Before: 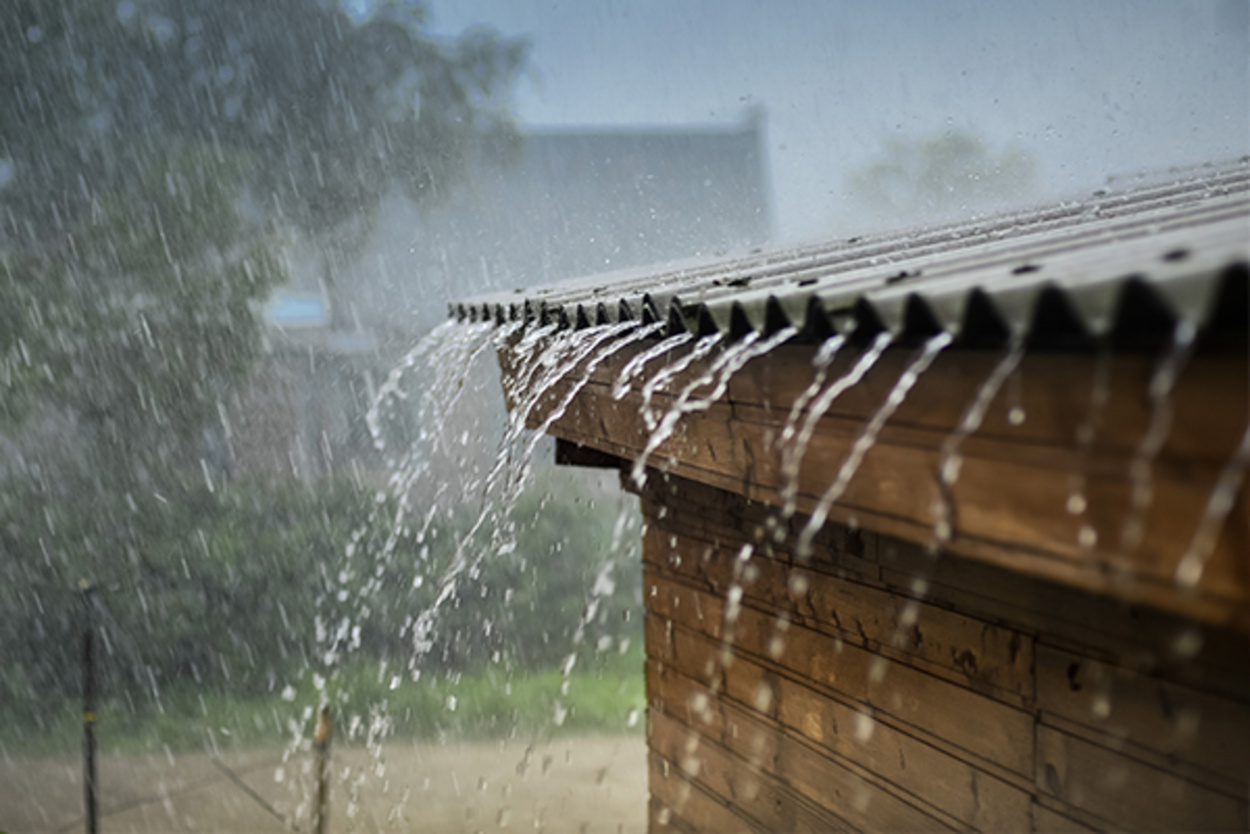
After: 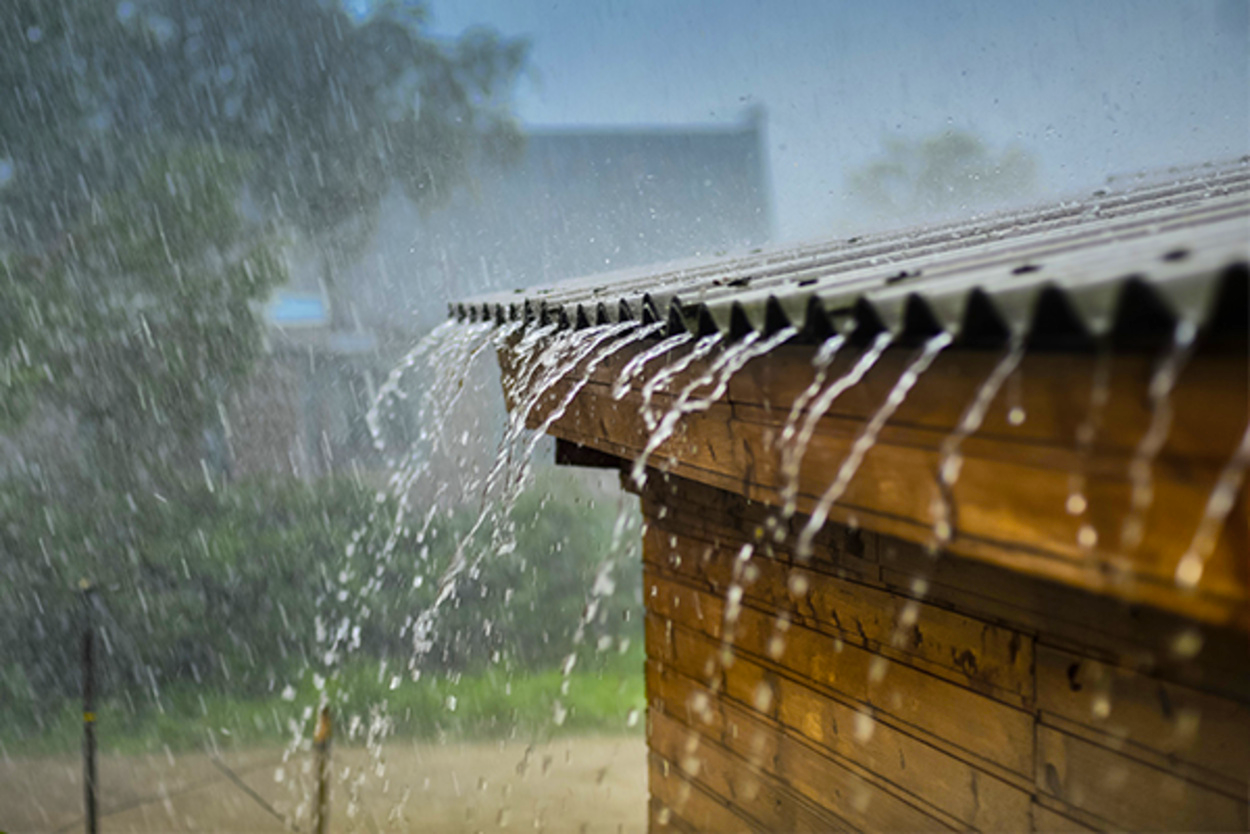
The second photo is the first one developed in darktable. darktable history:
color balance rgb: linear chroma grading › global chroma 15%, perceptual saturation grading › global saturation 30%
shadows and highlights: low approximation 0.01, soften with gaussian
